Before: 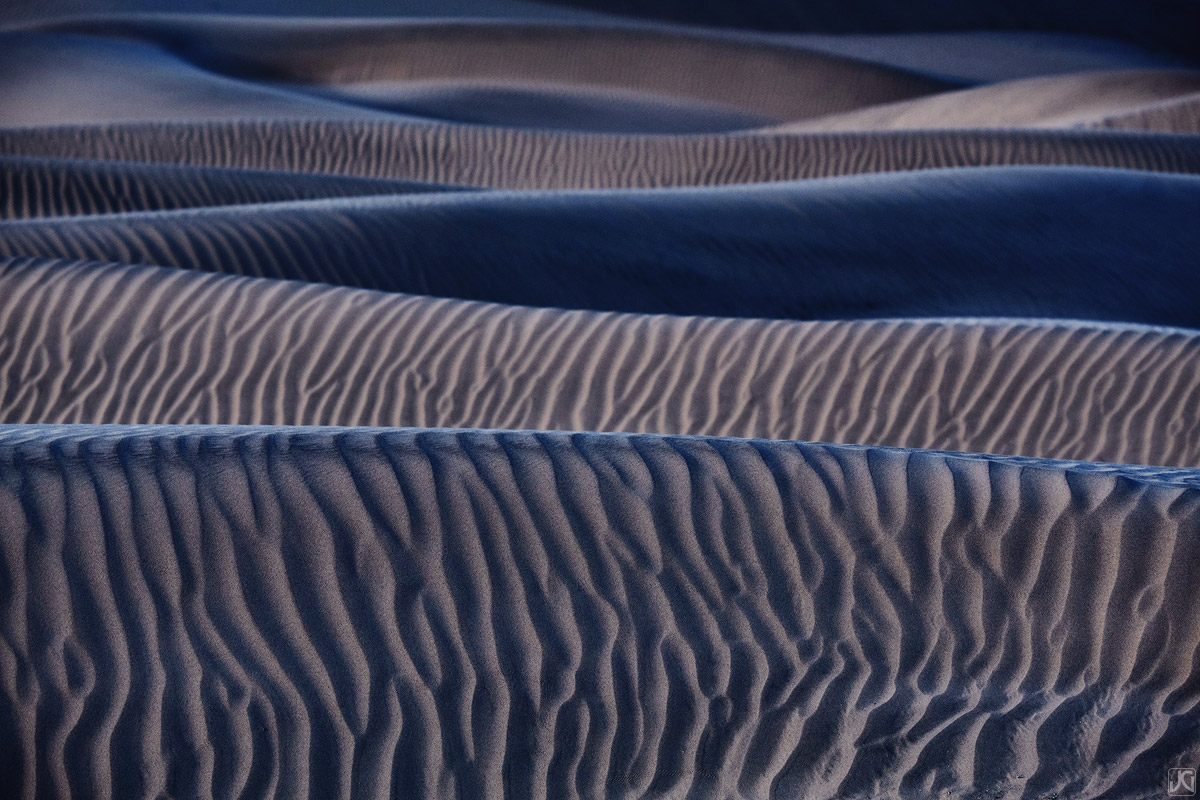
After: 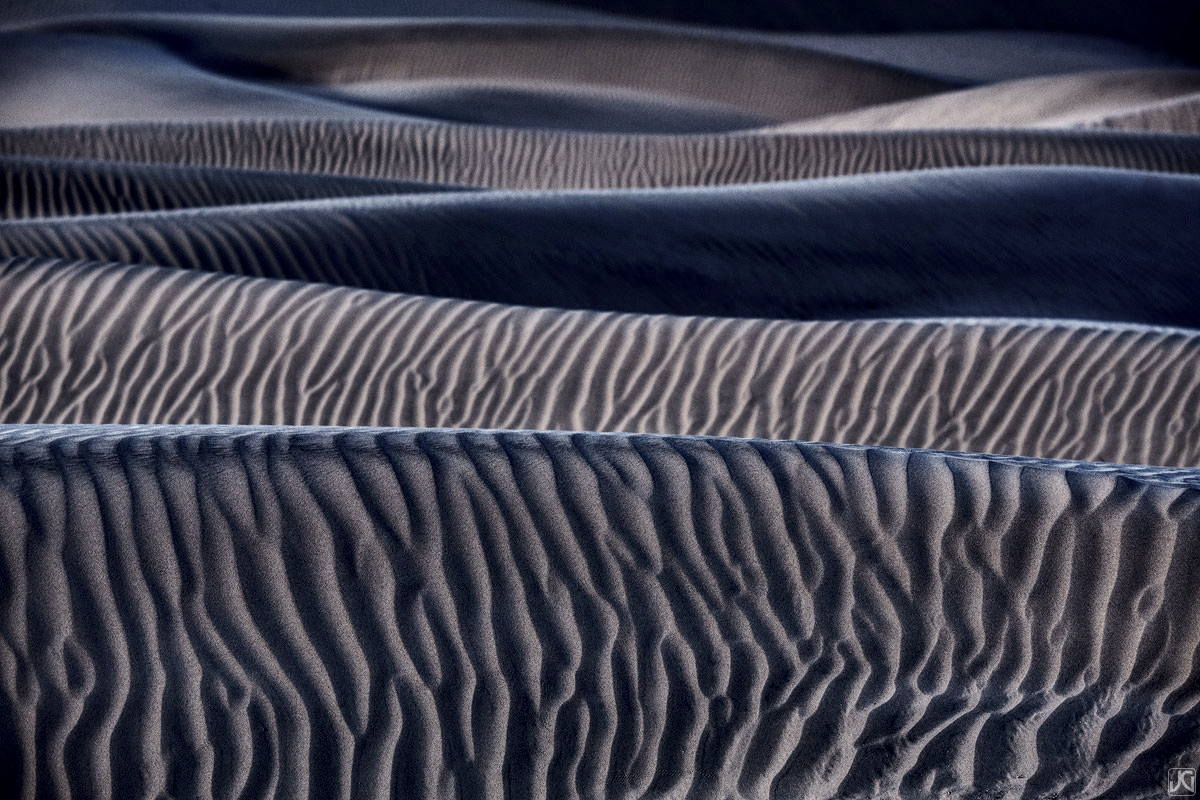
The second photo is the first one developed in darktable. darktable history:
local contrast: detail 150%
contrast brightness saturation: contrast 0.1, saturation -0.3
